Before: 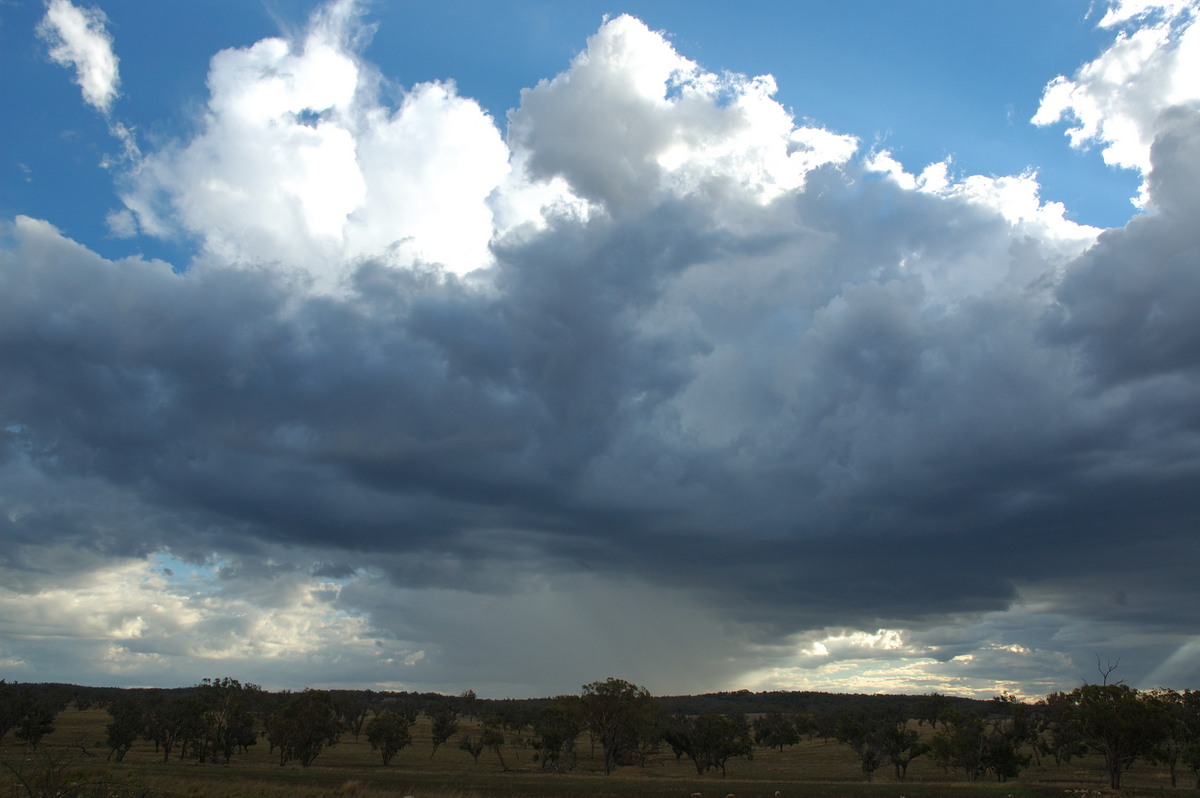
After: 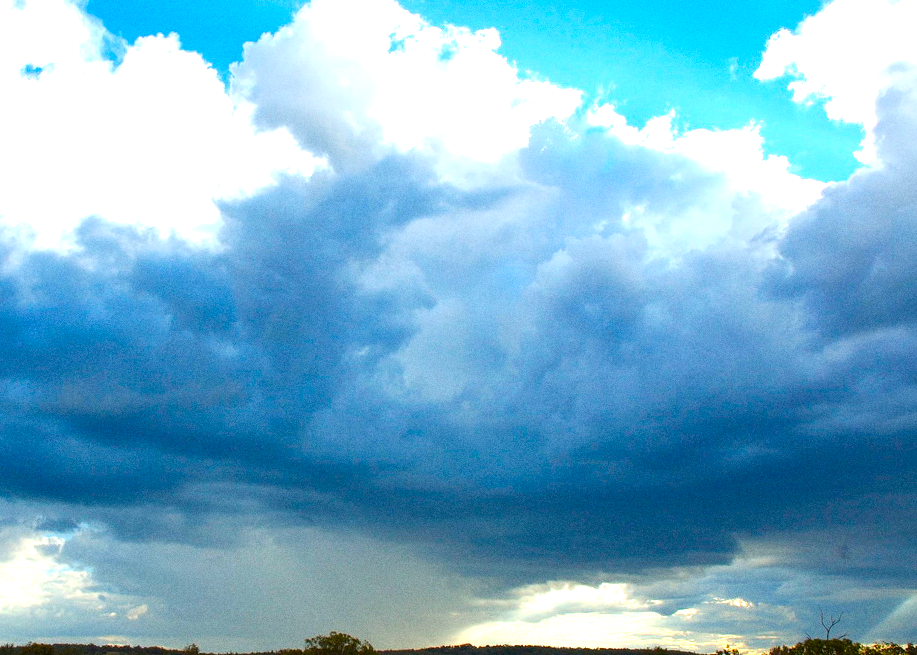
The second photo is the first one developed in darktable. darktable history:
color balance rgb: linear chroma grading › shadows 10%, linear chroma grading › highlights 10%, linear chroma grading › global chroma 15%, linear chroma grading › mid-tones 15%, perceptual saturation grading › global saturation 40%, perceptual saturation grading › highlights -25%, perceptual saturation grading › mid-tones 35%, perceptual saturation grading › shadows 35%, perceptual brilliance grading › global brilliance 11.29%, global vibrance 11.29%
exposure: exposure 0.7 EV, compensate highlight preservation false
crop: left 23.095%, top 5.827%, bottom 11.854%
grain: coarseness 0.47 ISO
contrast brightness saturation: contrast 0.01, saturation -0.05
